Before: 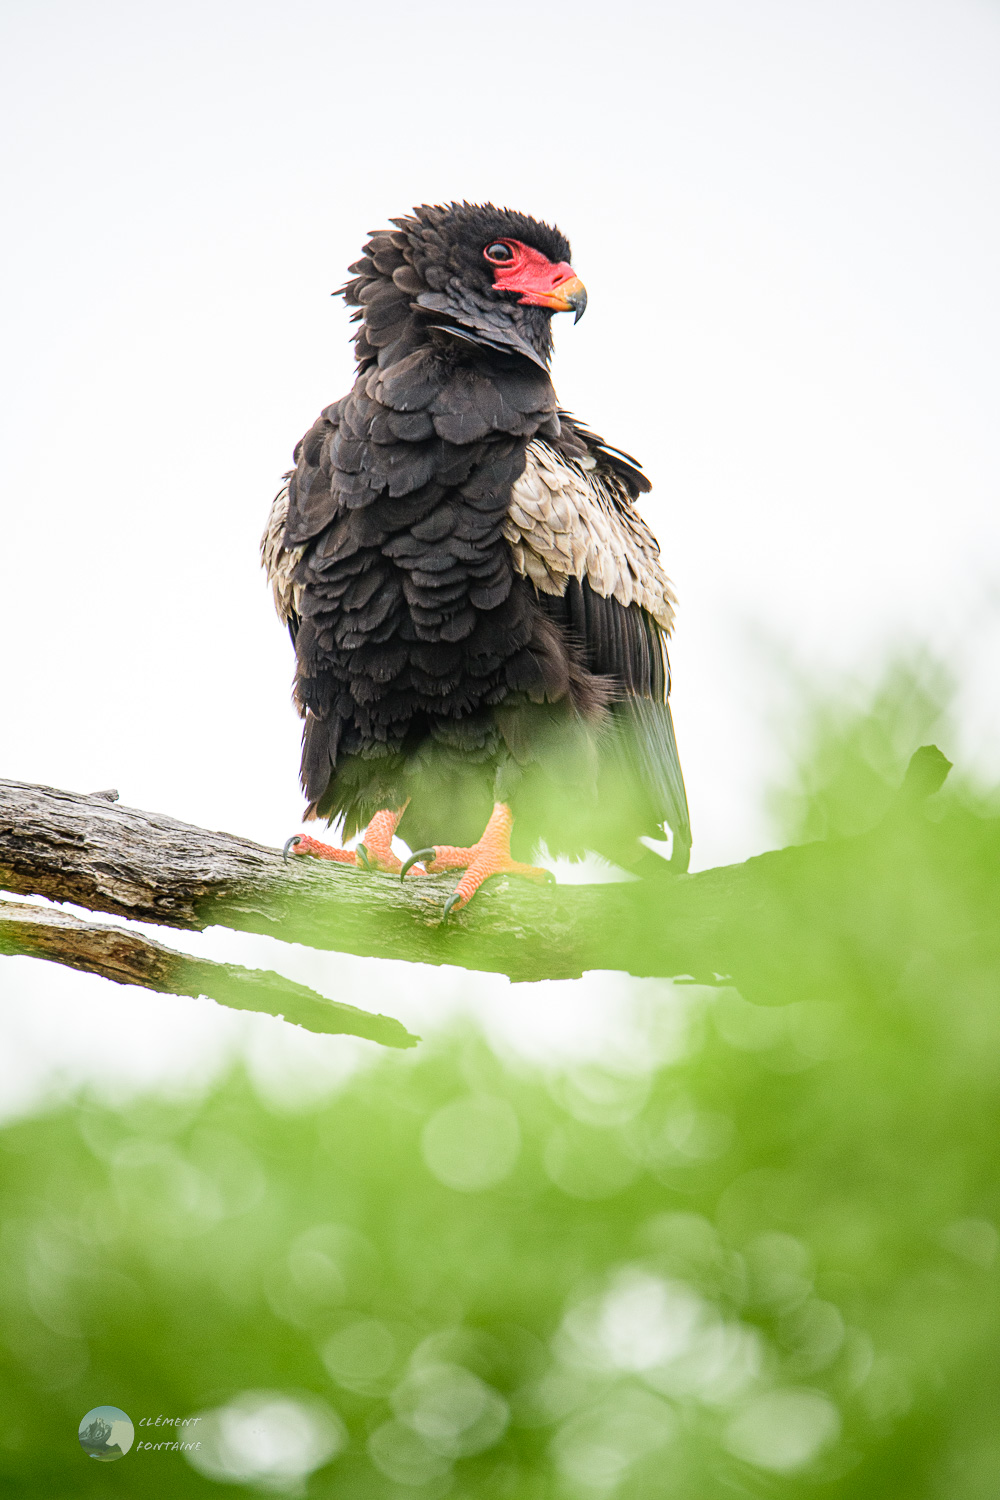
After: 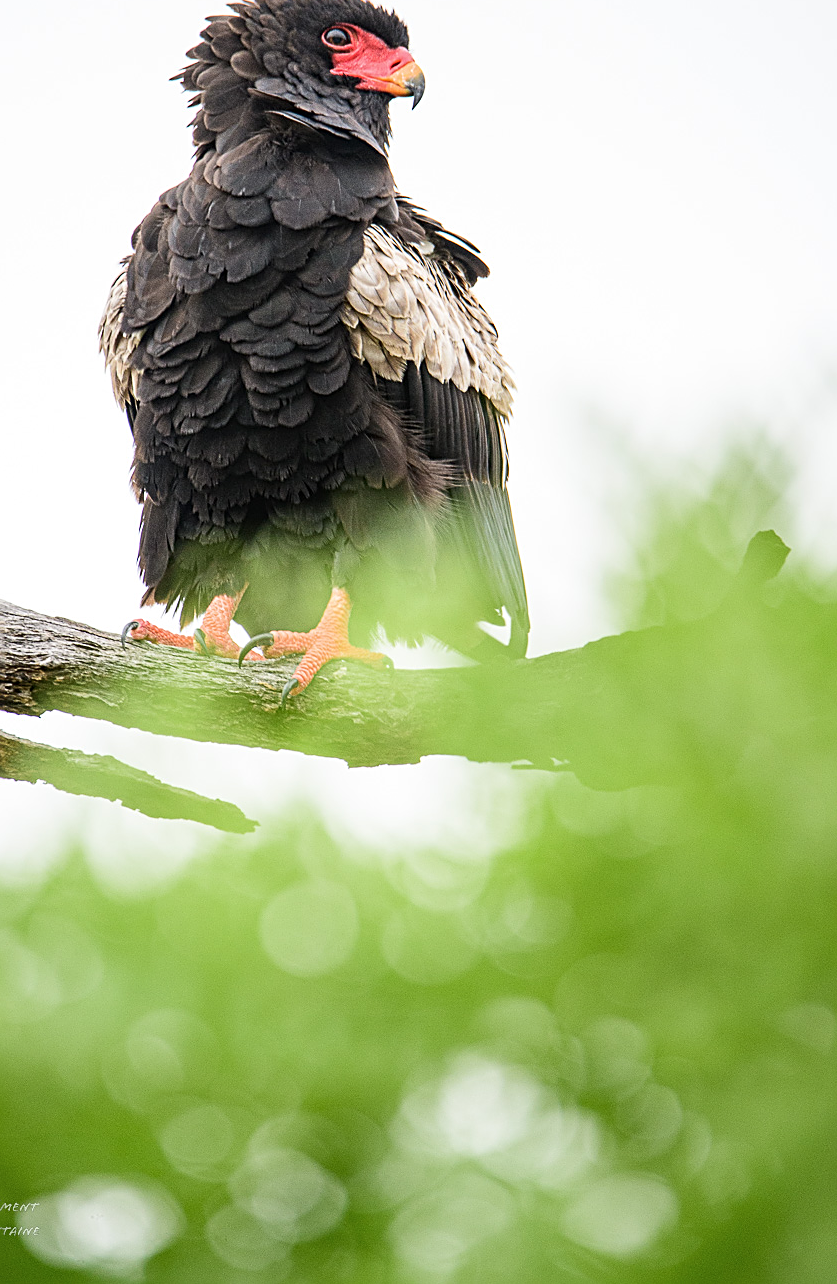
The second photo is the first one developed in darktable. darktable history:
crop: left 16.269%, top 14.362%
contrast brightness saturation: saturation -0.037
sharpen: on, module defaults
